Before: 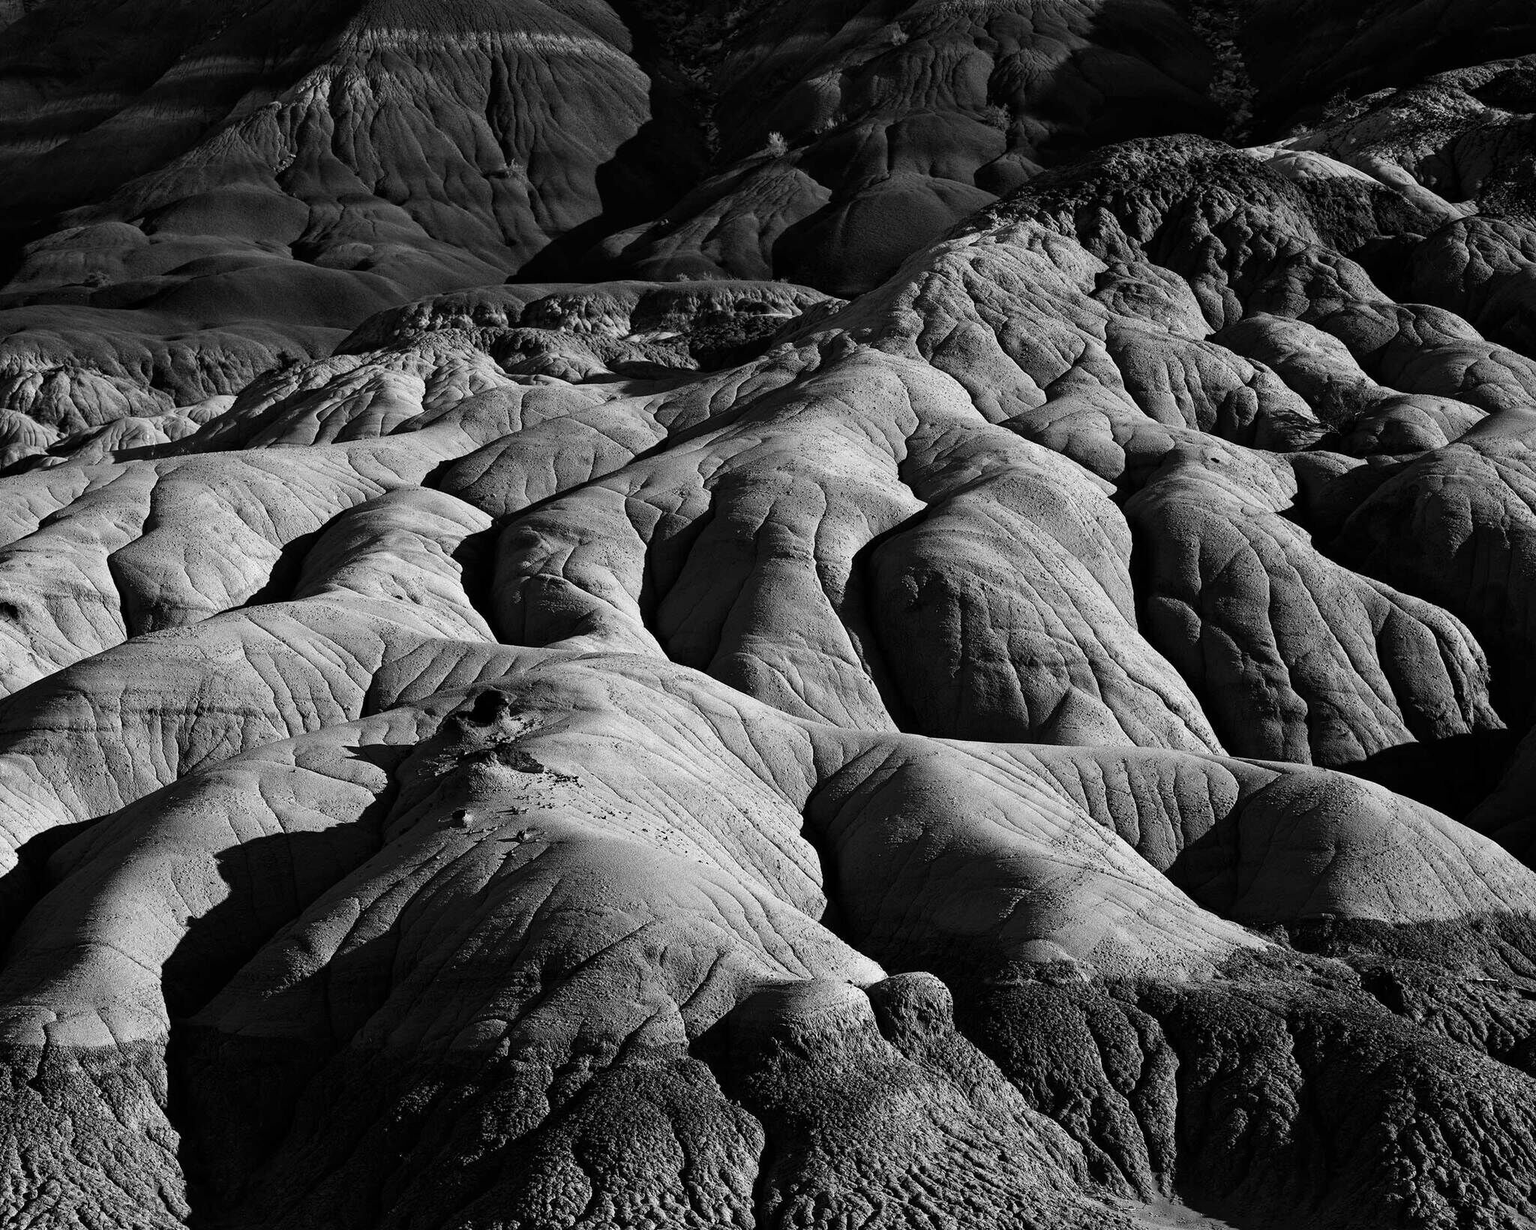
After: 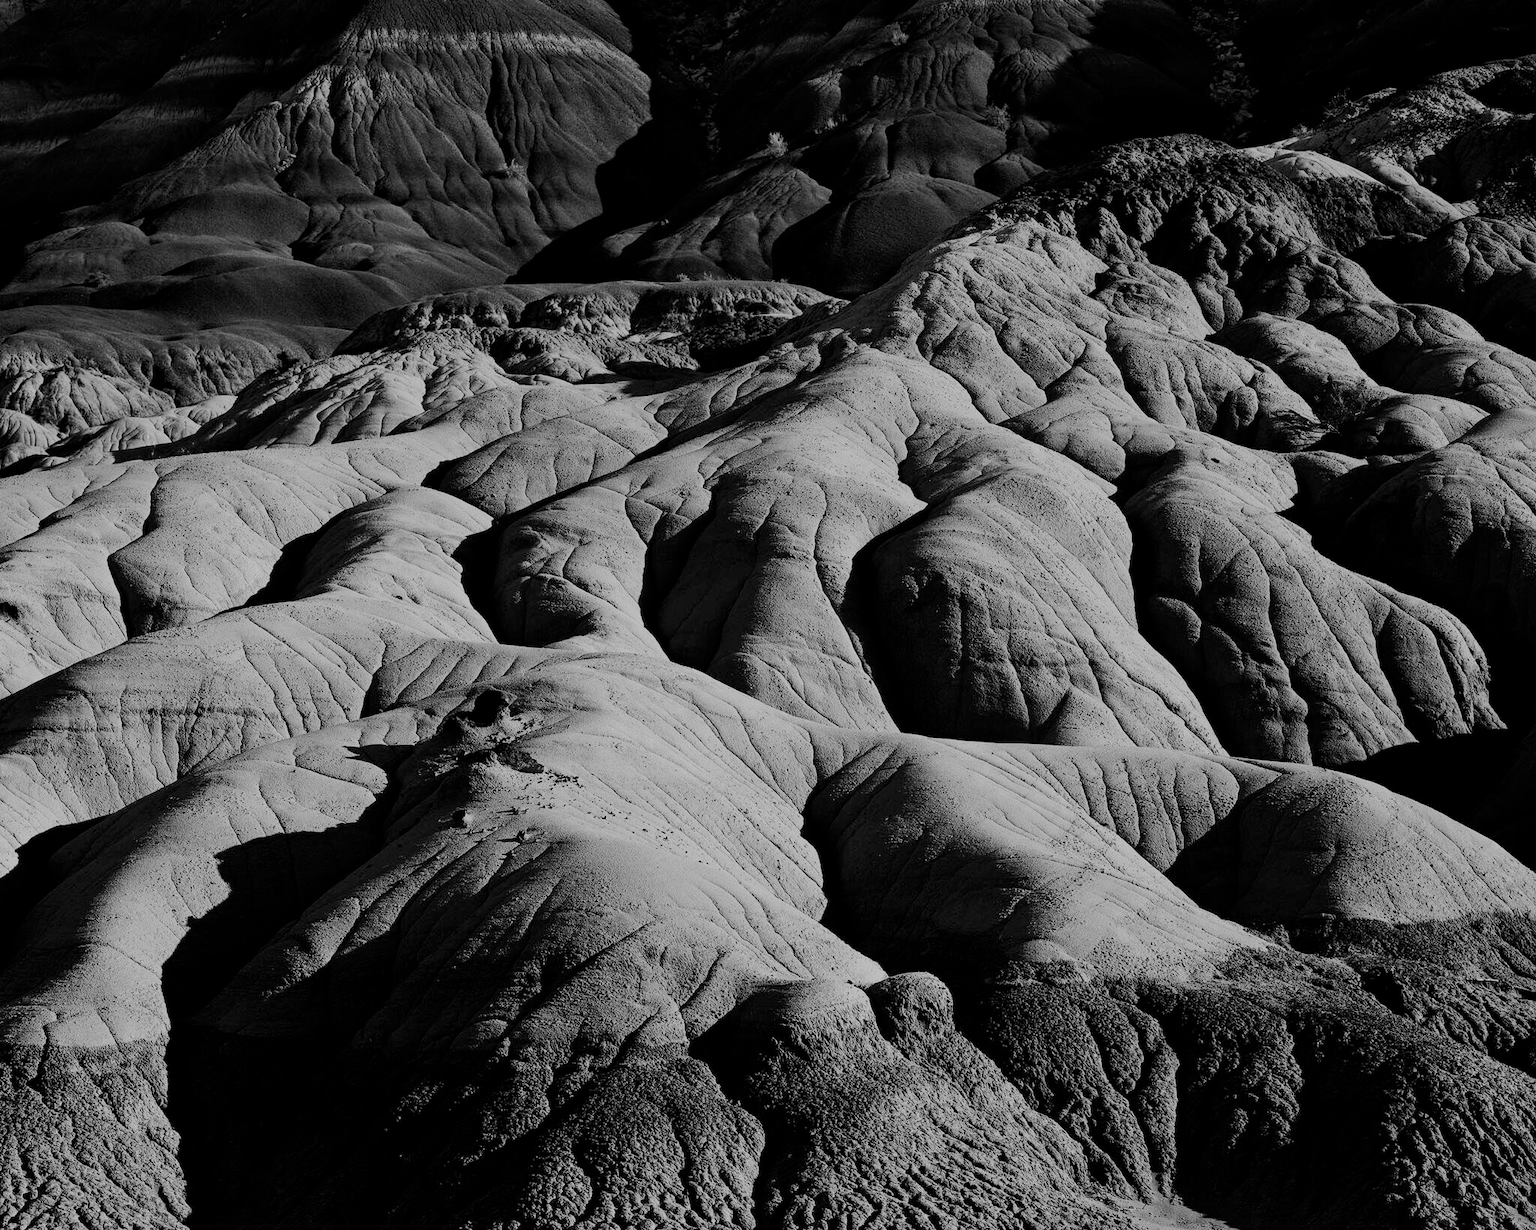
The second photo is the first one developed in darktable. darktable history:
color balance rgb: linear chroma grading › shadows -39.358%, linear chroma grading › highlights 39.415%, linear chroma grading › global chroma 45.544%, linear chroma grading › mid-tones -29.974%, perceptual saturation grading › global saturation 20%, perceptual saturation grading › highlights -25.382%, perceptual saturation grading › shadows 24.131%, perceptual brilliance grading › mid-tones 10.328%, perceptual brilliance grading › shadows 14.952%
contrast brightness saturation: saturation -0.095
filmic rgb: black relative exposure -6.2 EV, white relative exposure 6.96 EV, threshold 6 EV, hardness 2.25, color science v5 (2021), iterations of high-quality reconstruction 0, contrast in shadows safe, contrast in highlights safe, enable highlight reconstruction true
